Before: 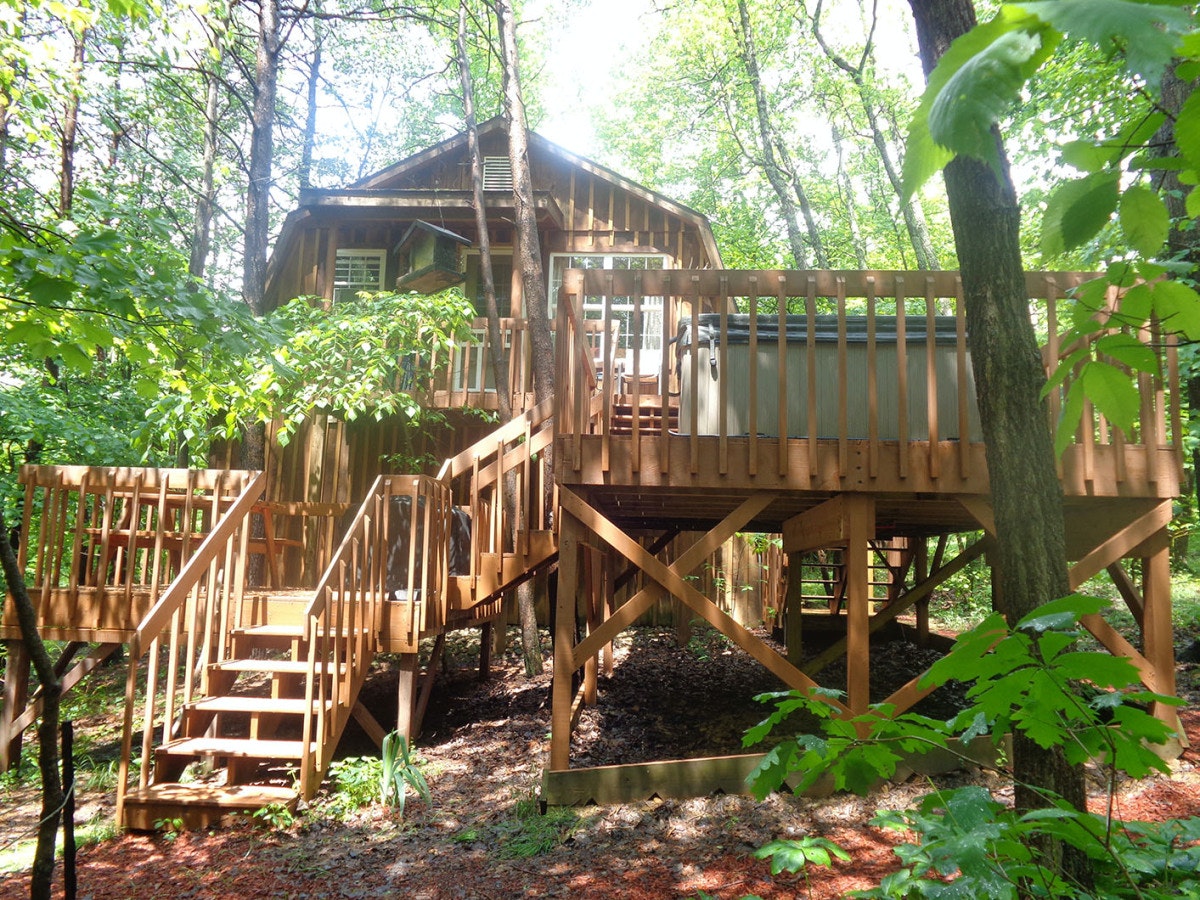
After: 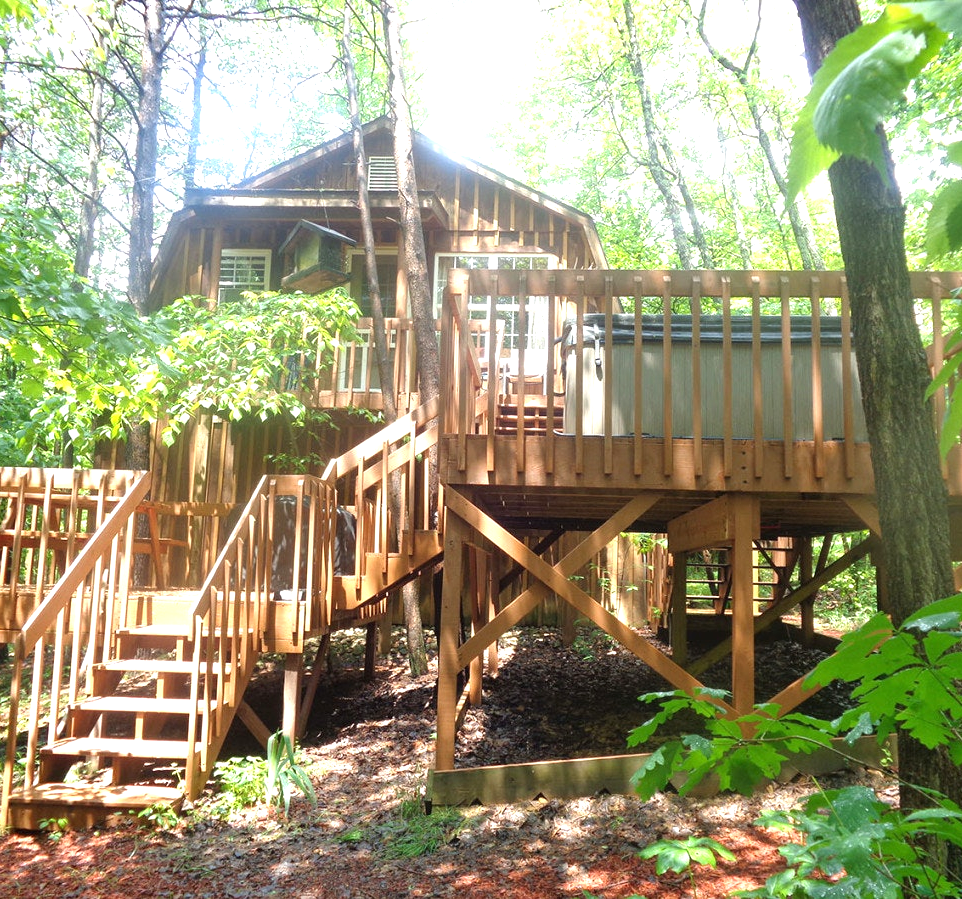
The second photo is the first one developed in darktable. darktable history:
exposure: black level correction 0, exposure 0.7 EV, compensate exposure bias true, compensate highlight preservation false
crop and rotate: left 9.597%, right 10.195%
